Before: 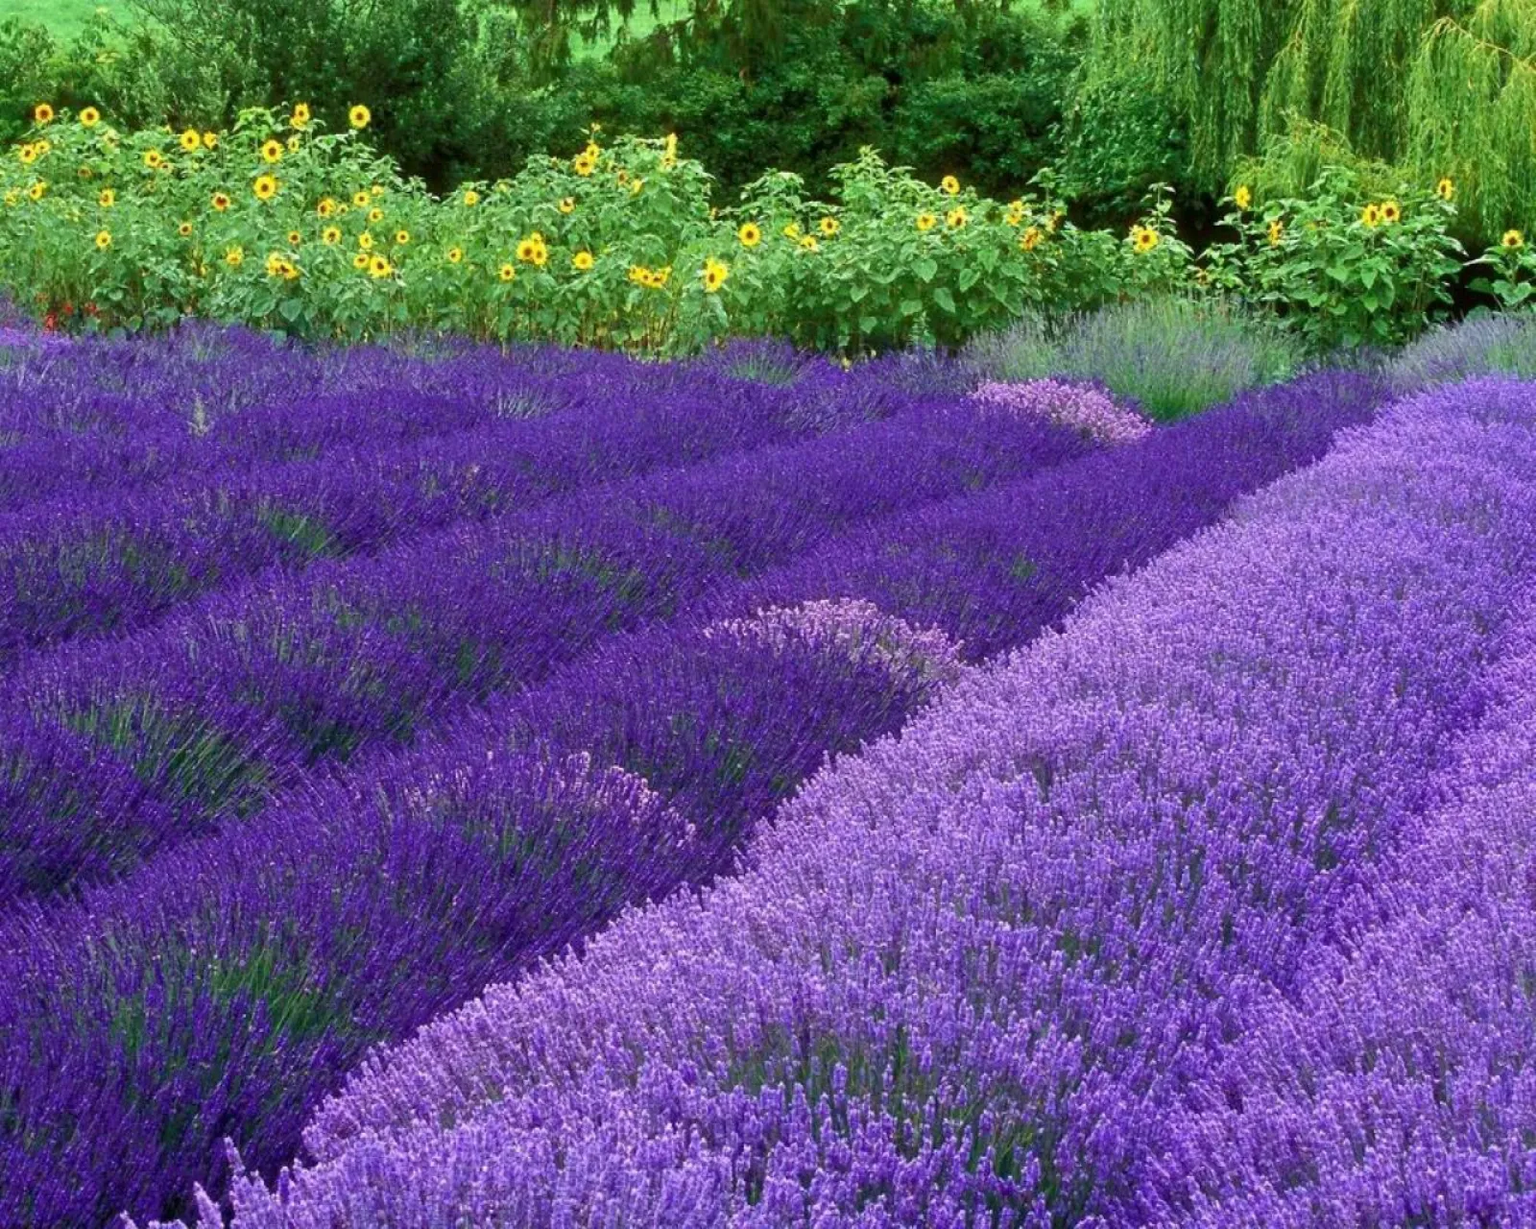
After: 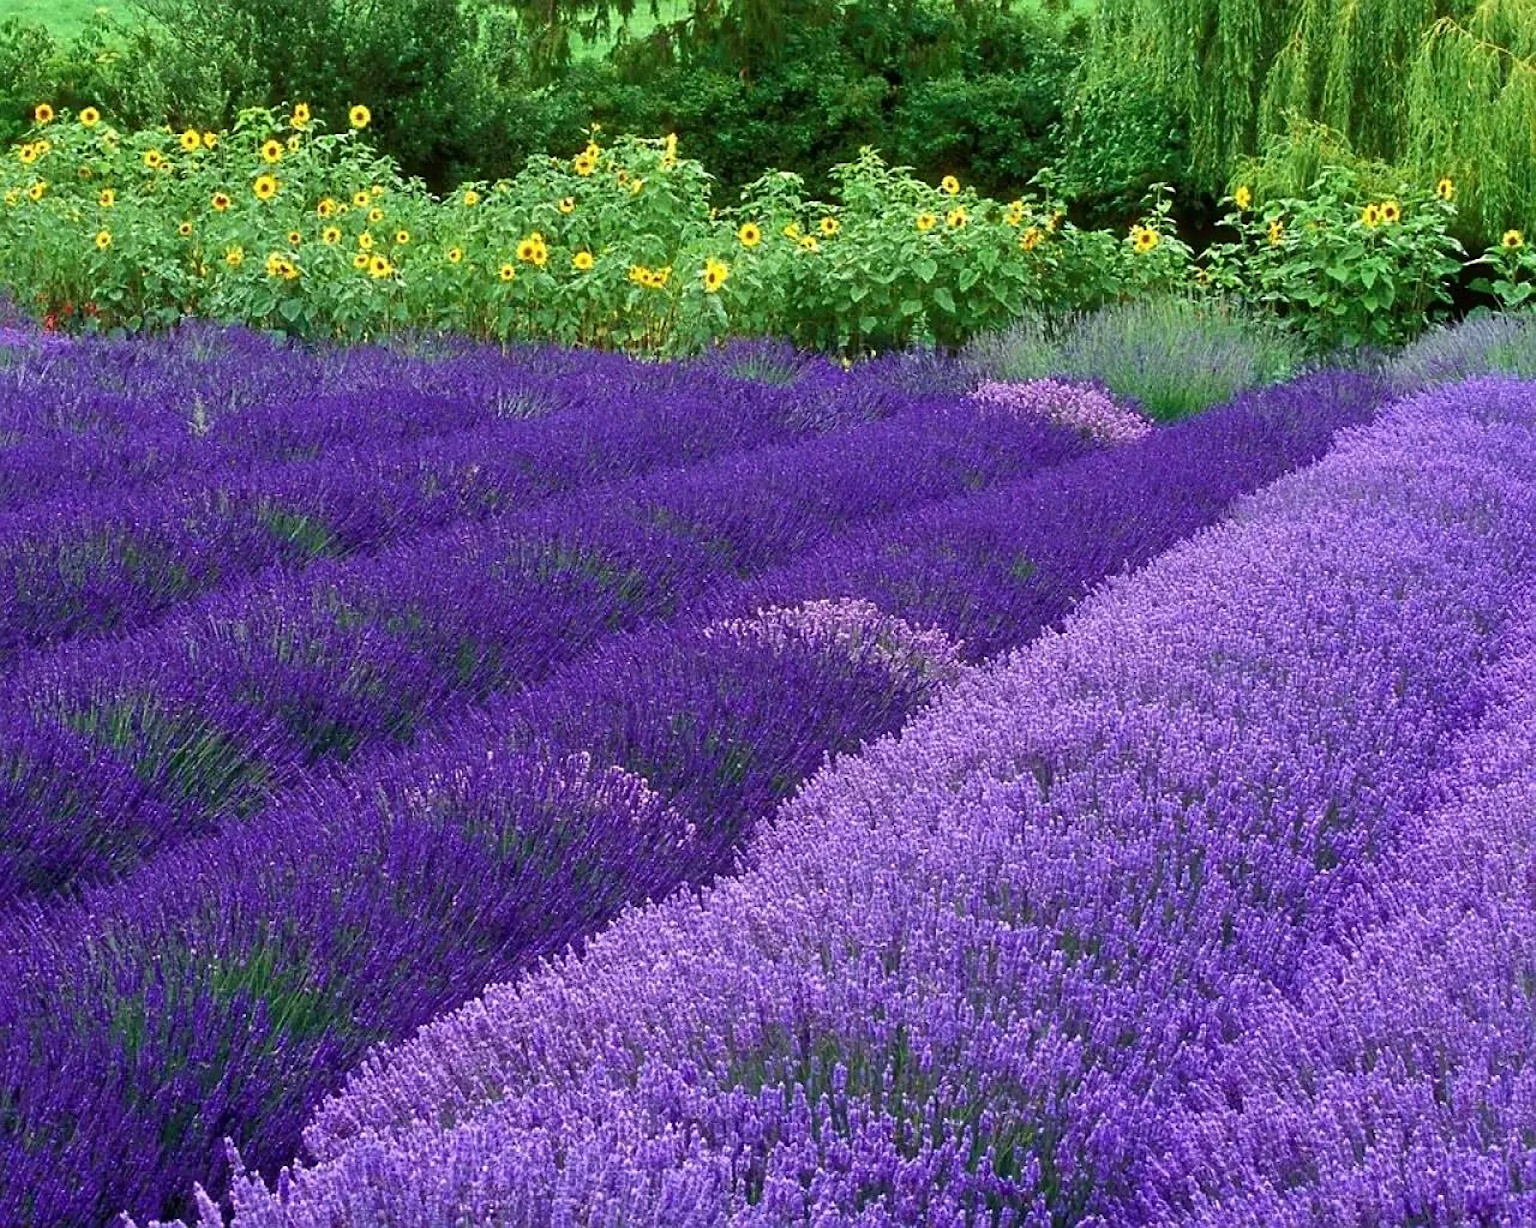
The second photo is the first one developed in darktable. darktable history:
tone equalizer: -7 EV 0.133 EV
sharpen: on, module defaults
